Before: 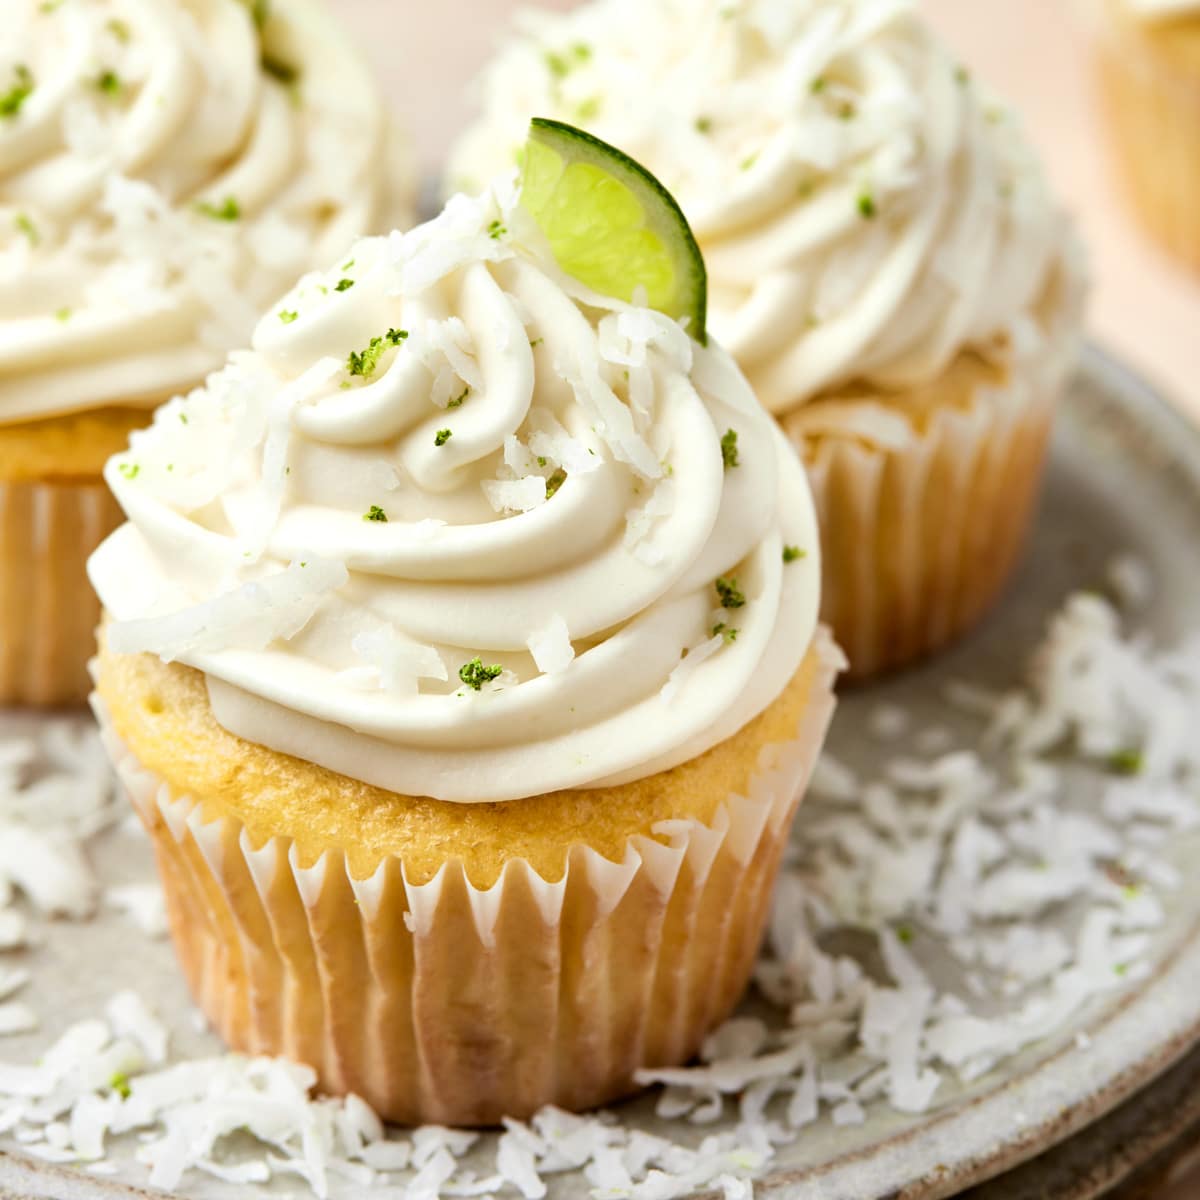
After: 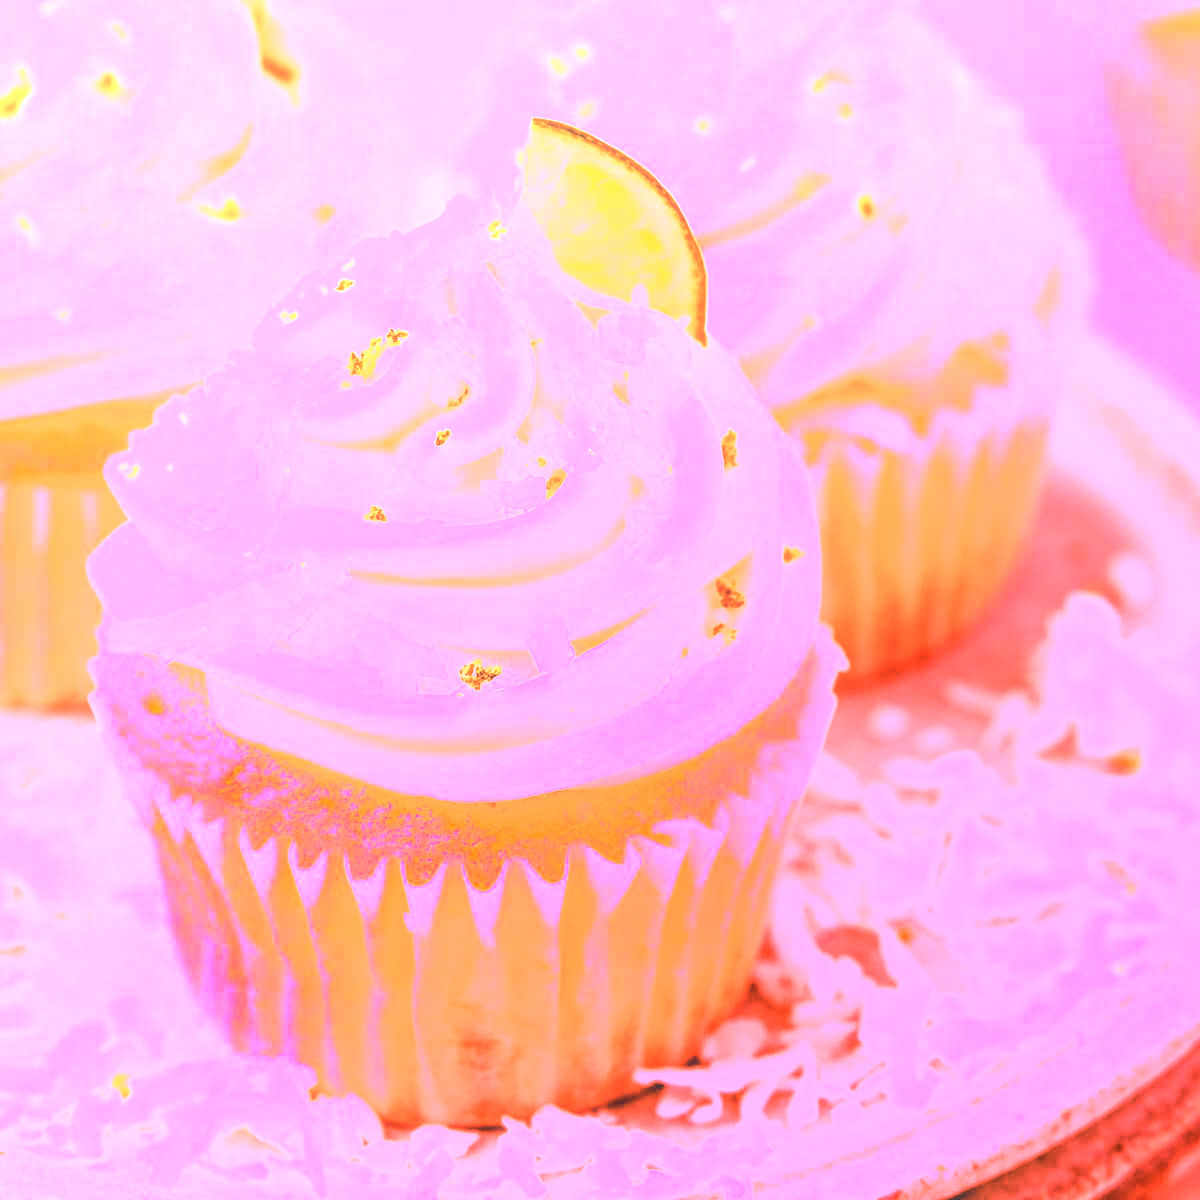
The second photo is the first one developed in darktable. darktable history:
white balance: red 4.26, blue 1.802
haze removal: compatibility mode true, adaptive false
local contrast: on, module defaults
